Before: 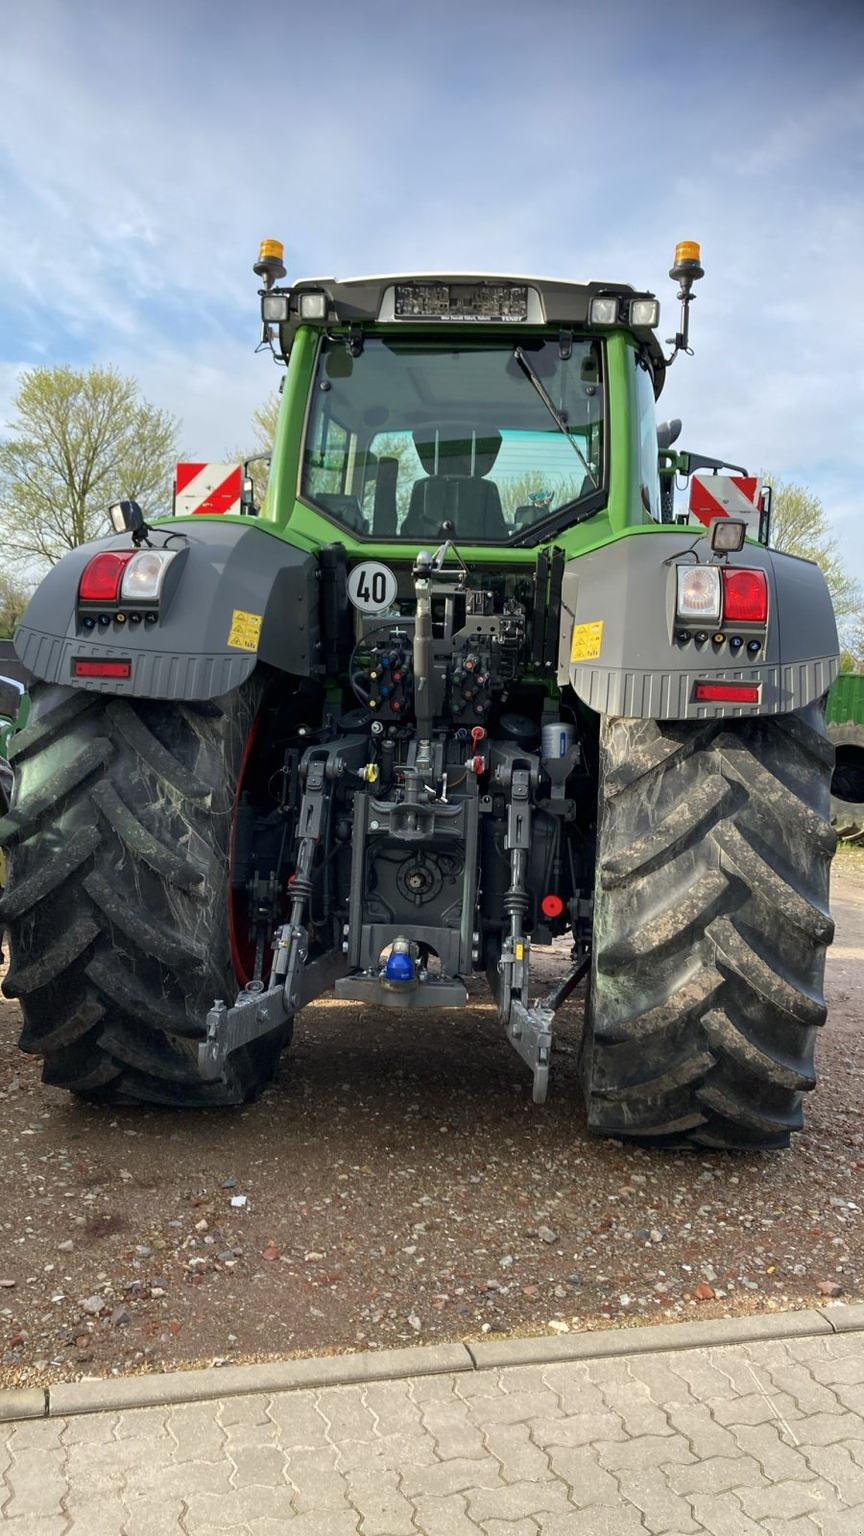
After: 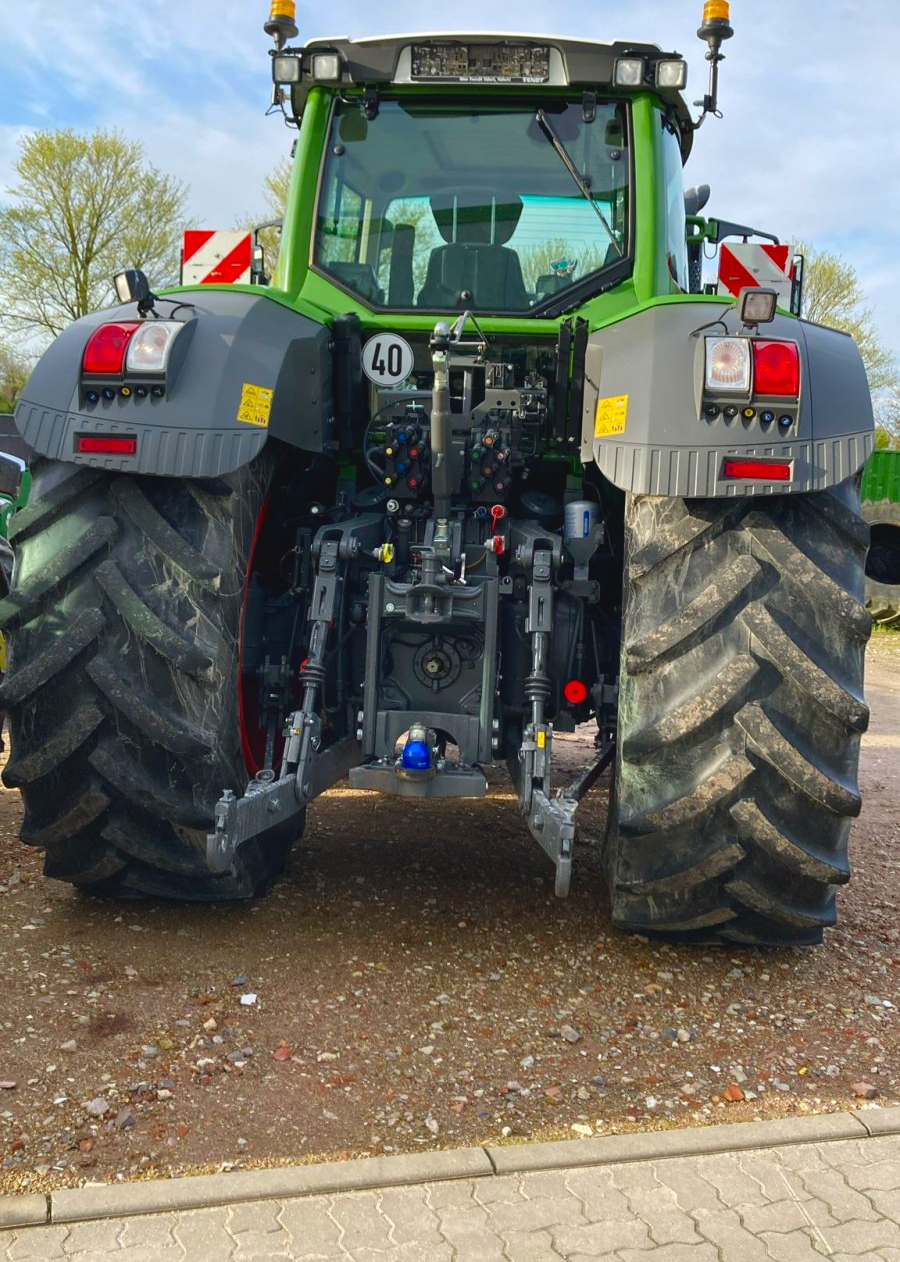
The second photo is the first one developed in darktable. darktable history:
color balance rgb: global offset › luminance 0.494%, global offset › hue 58.43°, linear chroma grading › global chroma 15.025%, perceptual saturation grading › global saturation 20%, perceptual saturation grading › highlights -25.037%, perceptual saturation grading › shadows 24.843%, global vibrance 20.347%
crop and rotate: top 15.75%, bottom 5.347%
